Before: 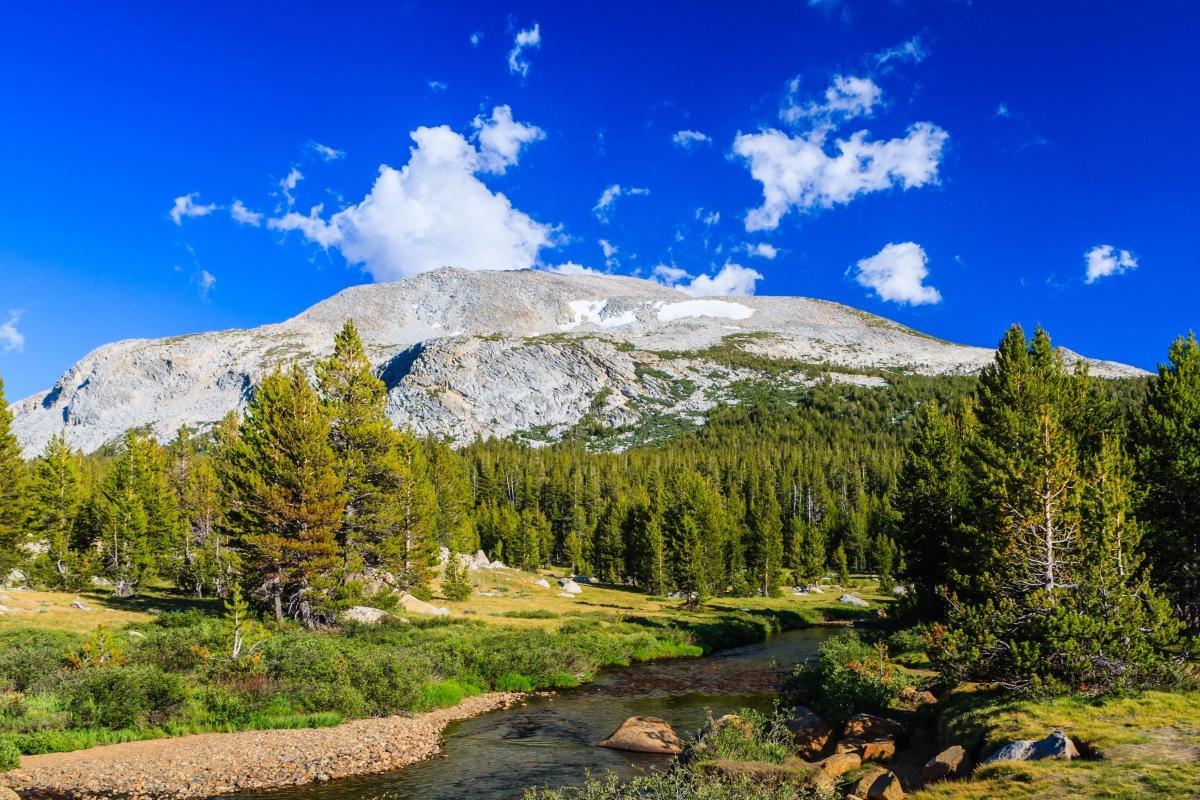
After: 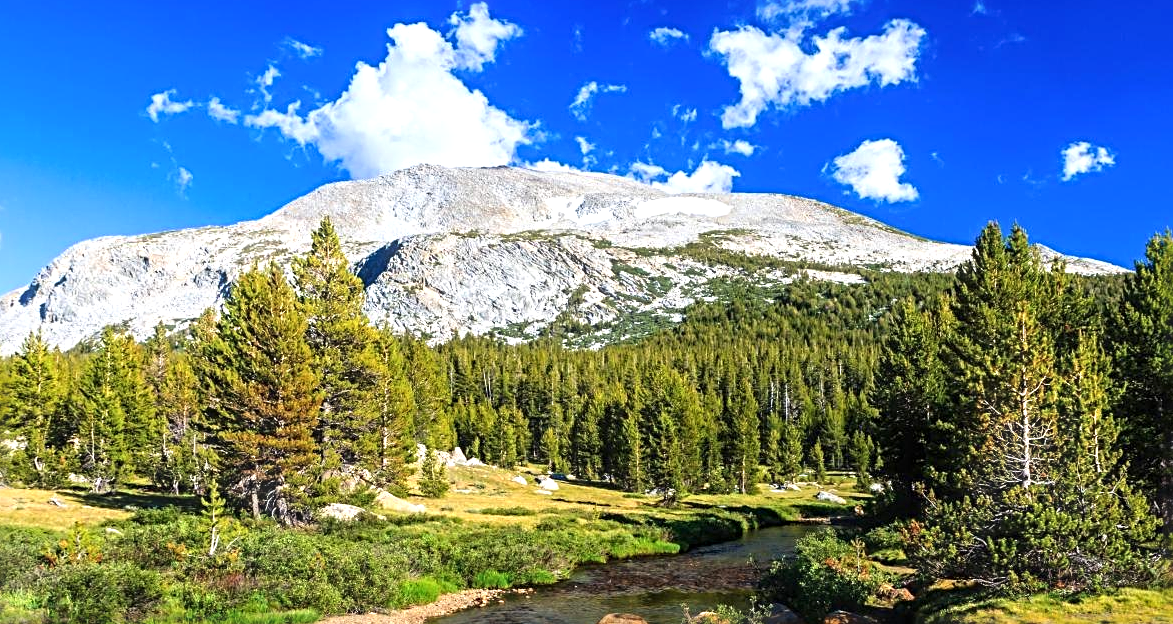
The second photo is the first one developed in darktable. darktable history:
exposure: black level correction 0.001, exposure 0.499 EV, compensate exposure bias true, compensate highlight preservation false
haze removal: strength -0.058, adaptive false
sharpen: radius 3.986
crop and rotate: left 1.92%, top 12.898%, right 0.302%, bottom 9.014%
